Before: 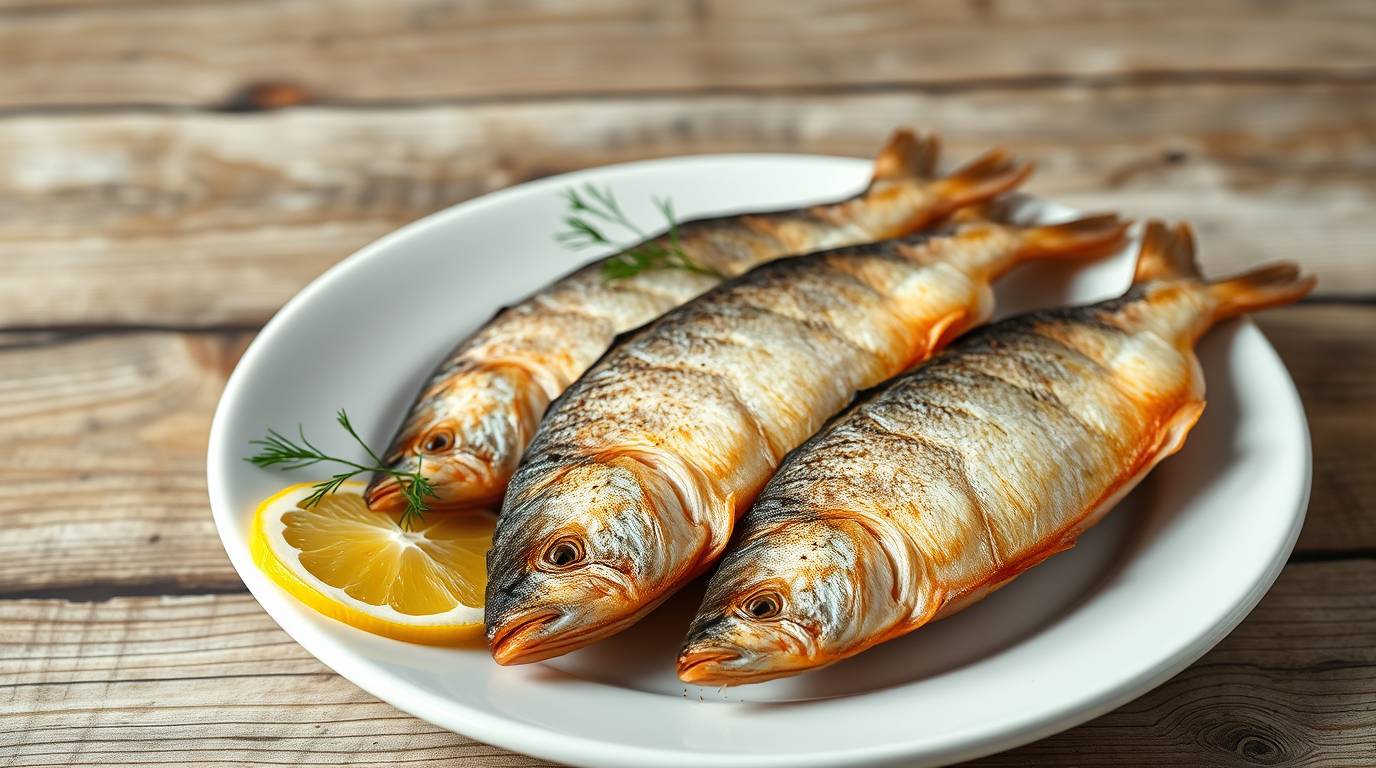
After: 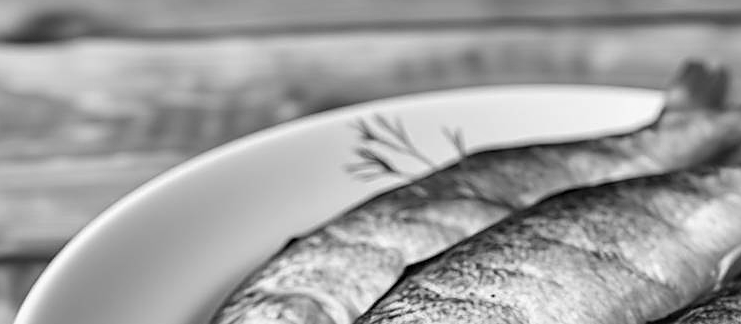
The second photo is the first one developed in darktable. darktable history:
monochrome: a -35.87, b 49.73, size 1.7
crop: left 15.306%, top 9.065%, right 30.789%, bottom 48.638%
sharpen: on, module defaults
